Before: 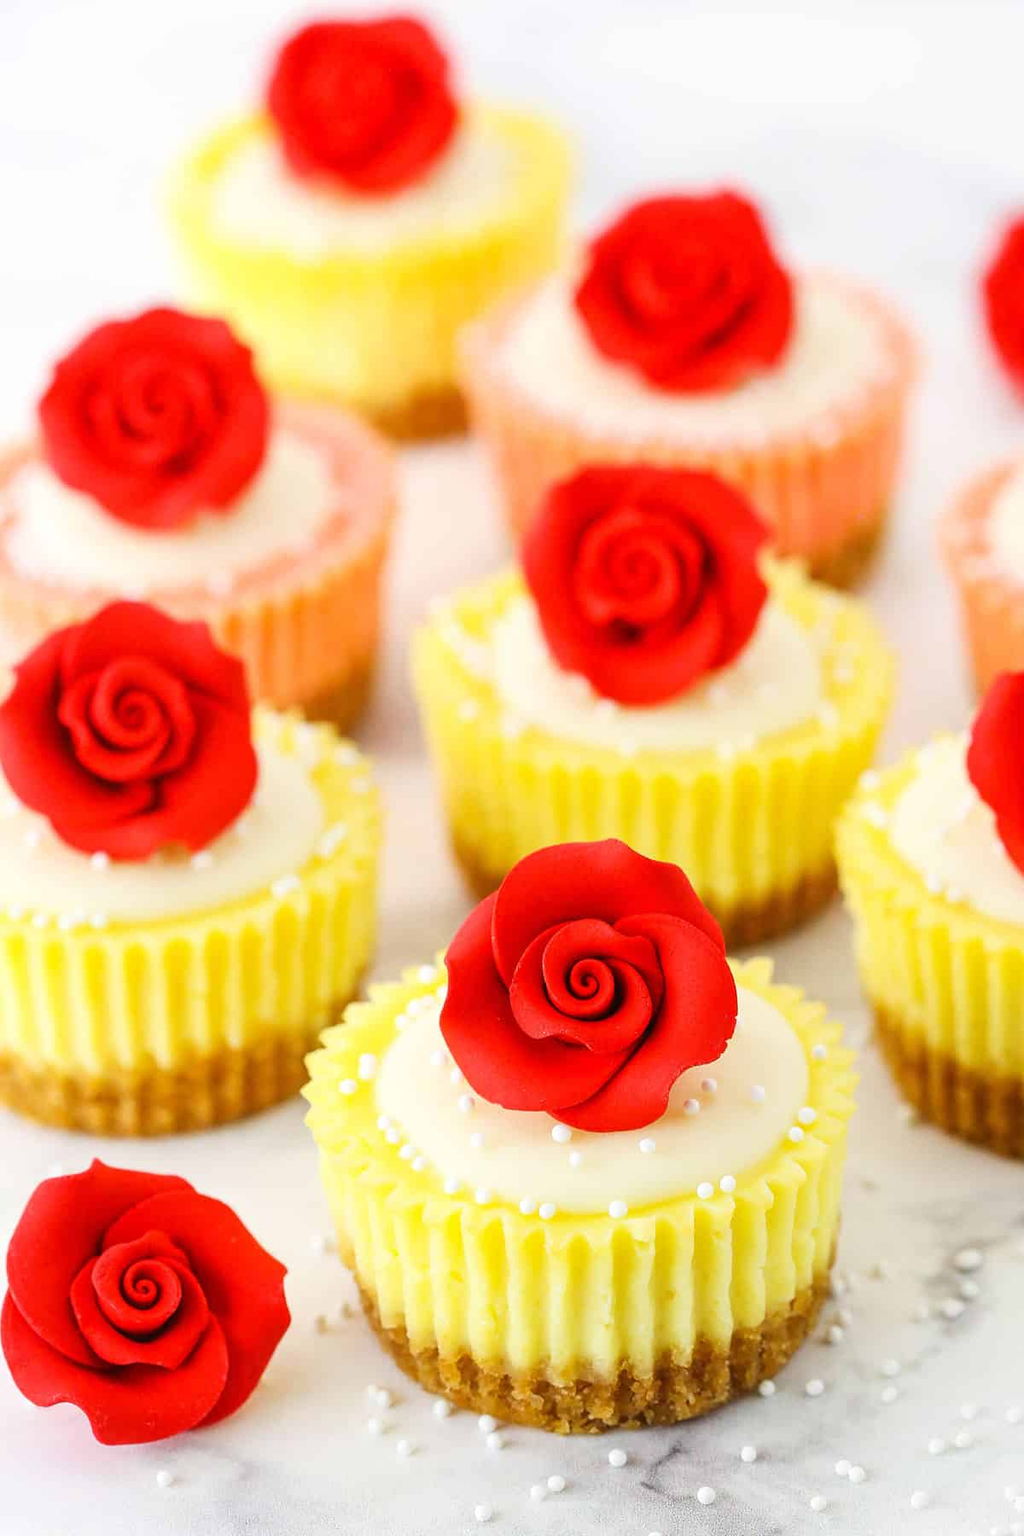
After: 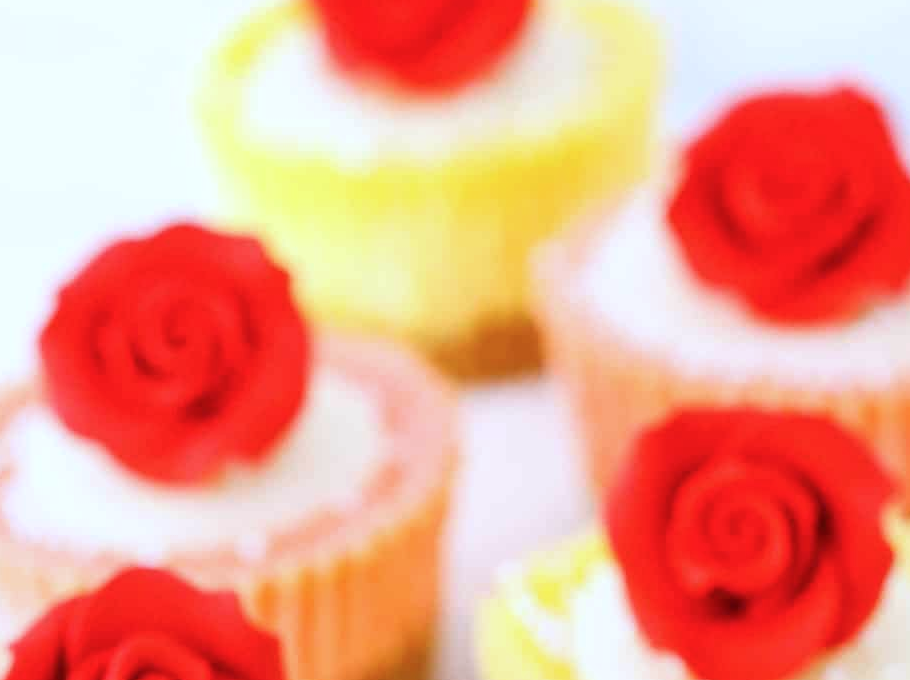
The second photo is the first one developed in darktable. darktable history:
color calibration: illuminant custom, x 0.371, y 0.381, temperature 4282.53 K
crop: left 0.514%, top 7.633%, right 23.585%, bottom 54.572%
